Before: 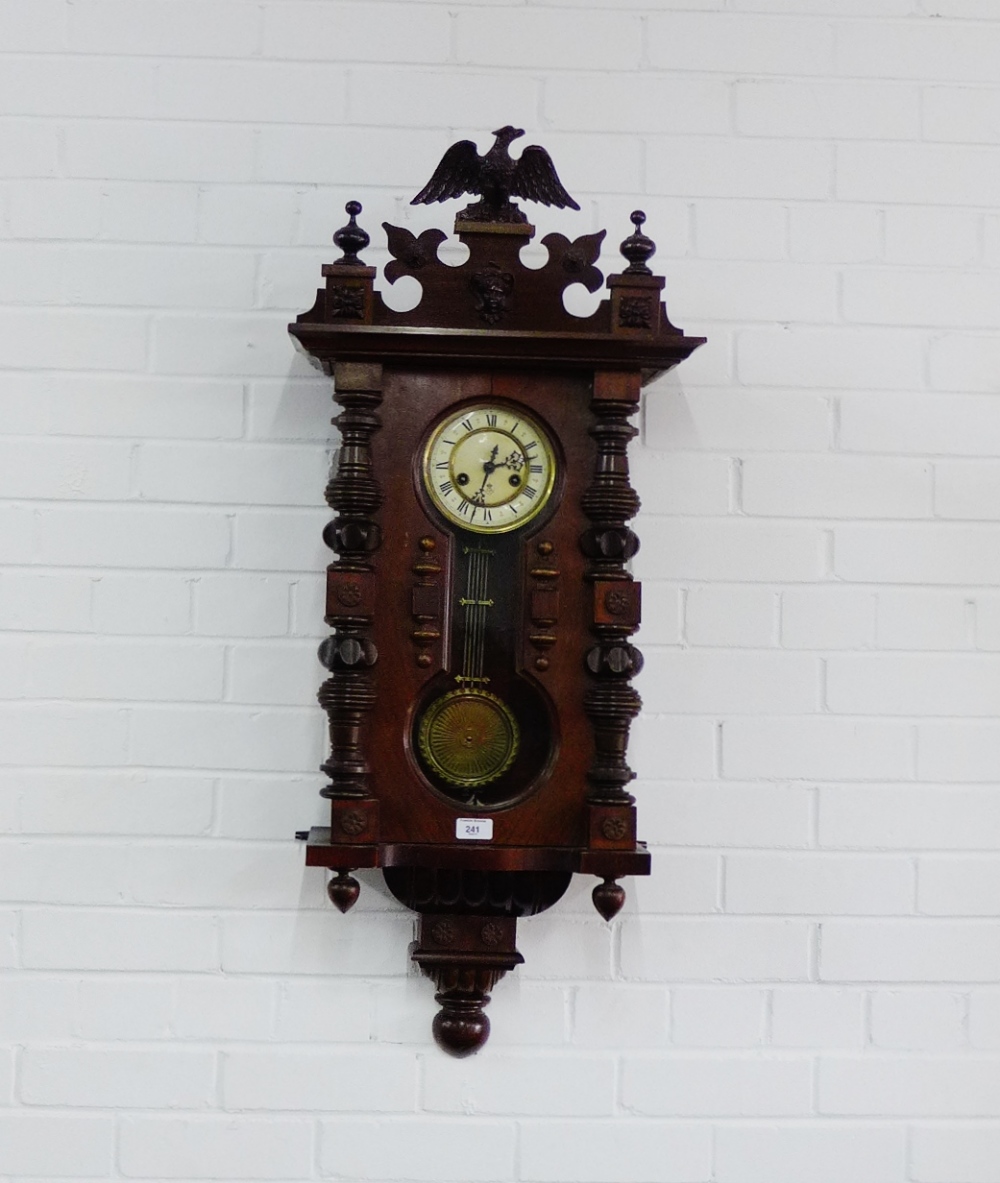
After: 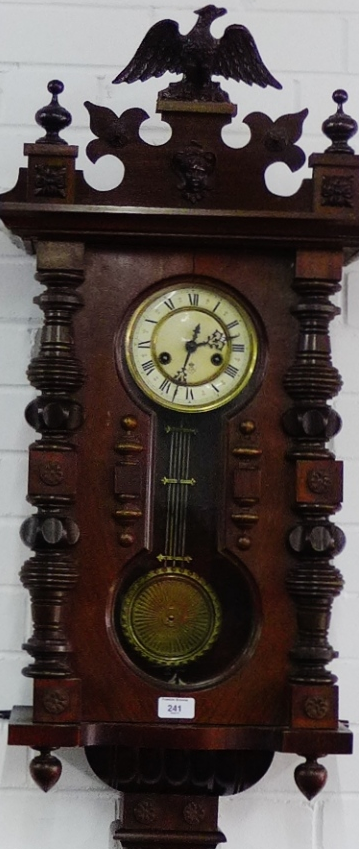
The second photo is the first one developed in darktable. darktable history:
crop and rotate: left 29.879%, top 10.256%, right 34.171%, bottom 17.924%
